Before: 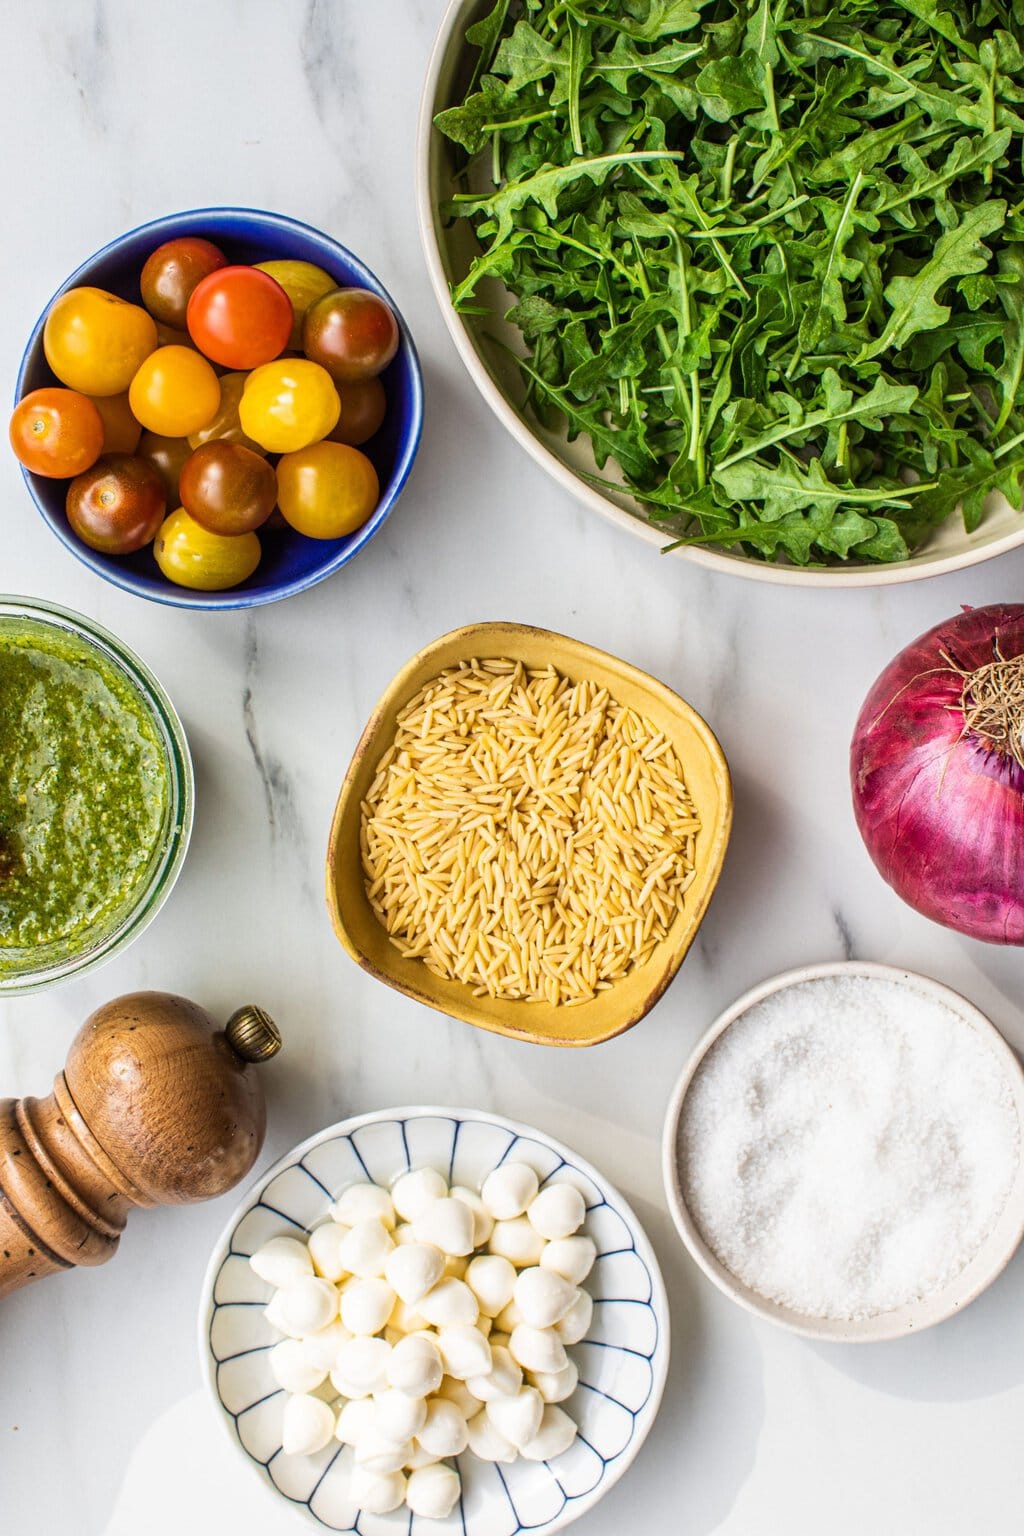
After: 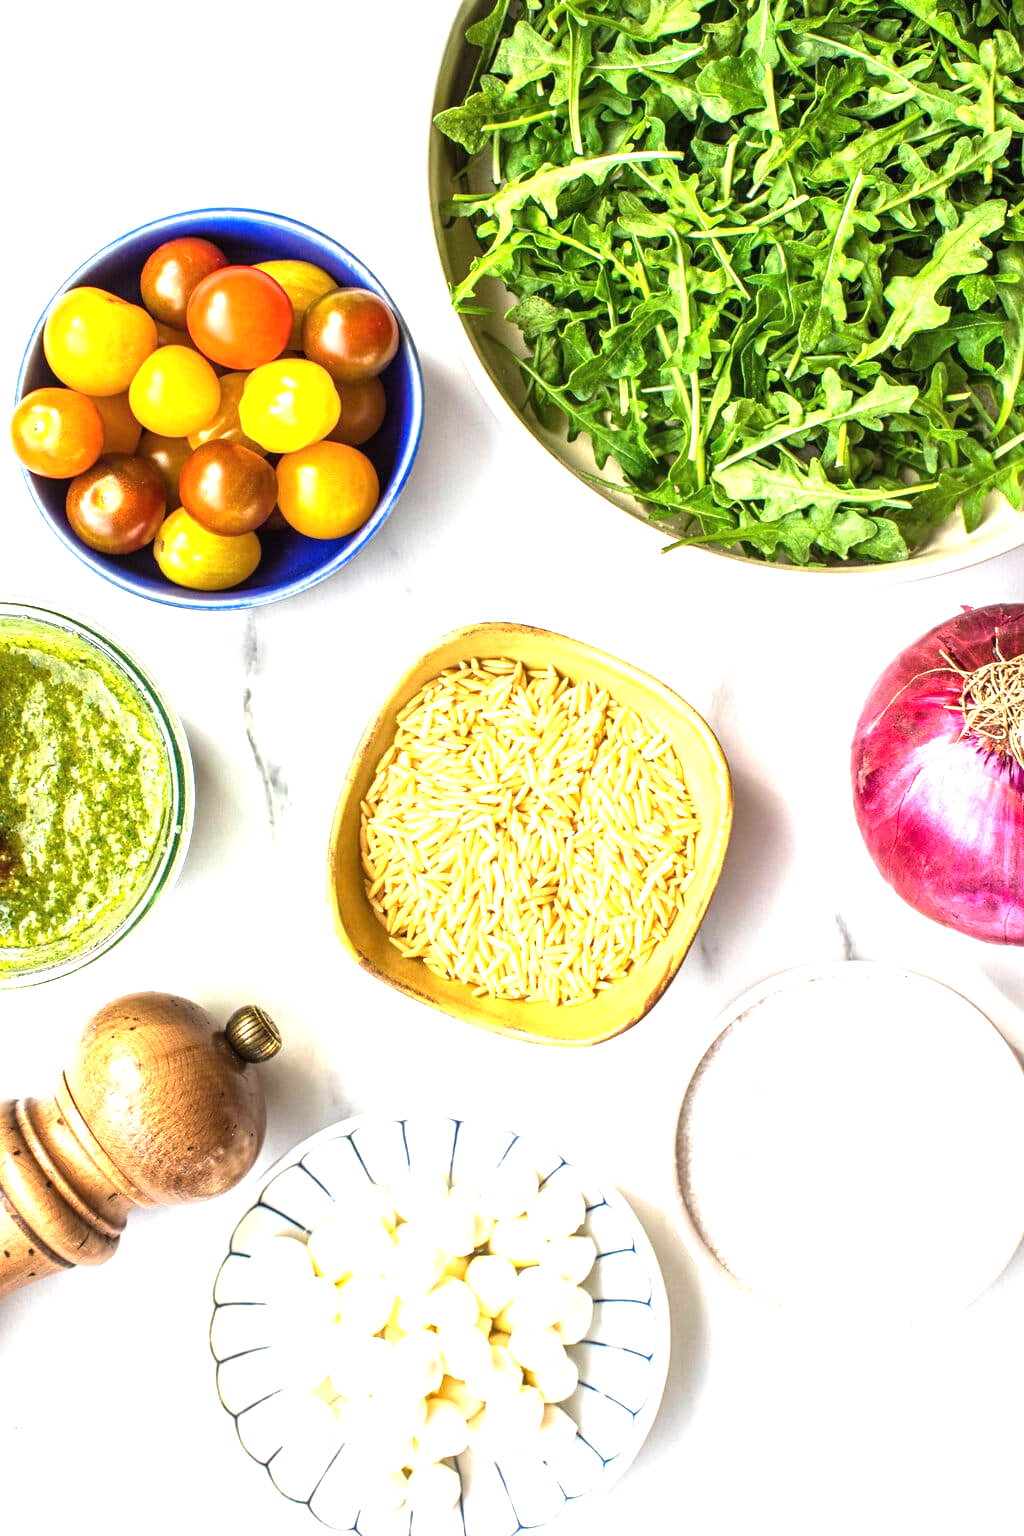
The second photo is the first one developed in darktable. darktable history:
exposure: black level correction 0, exposure 1.38 EV, compensate highlight preservation false
